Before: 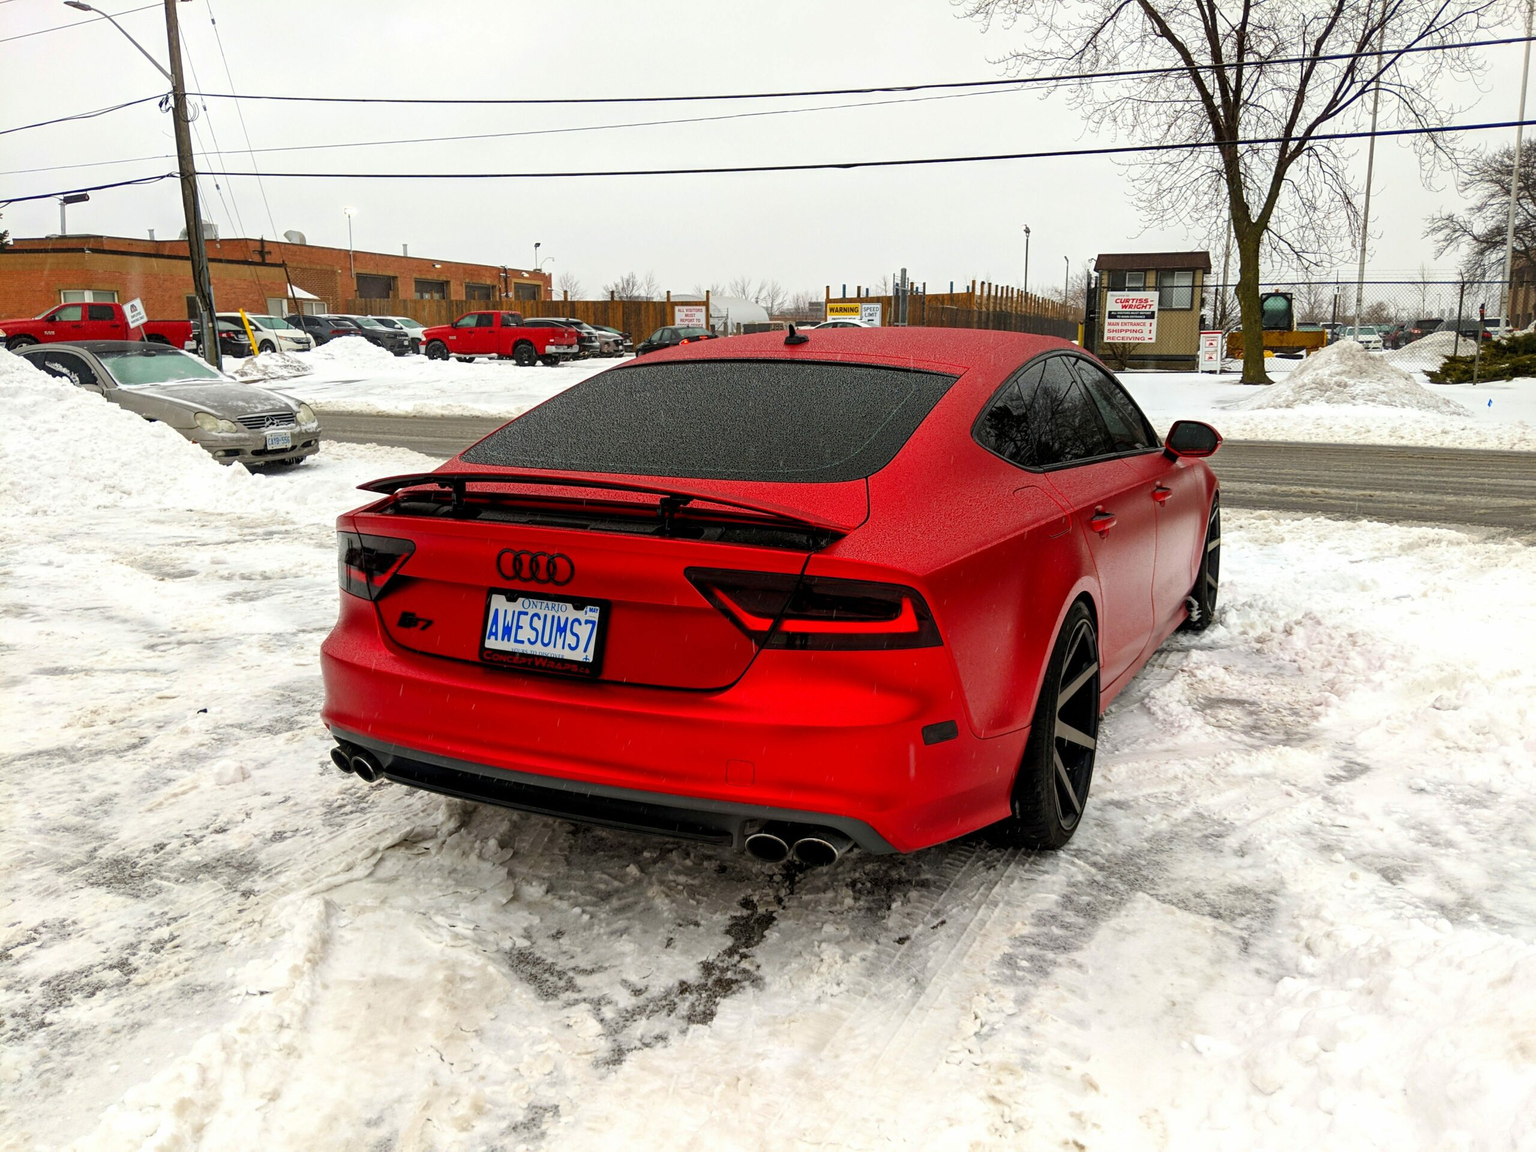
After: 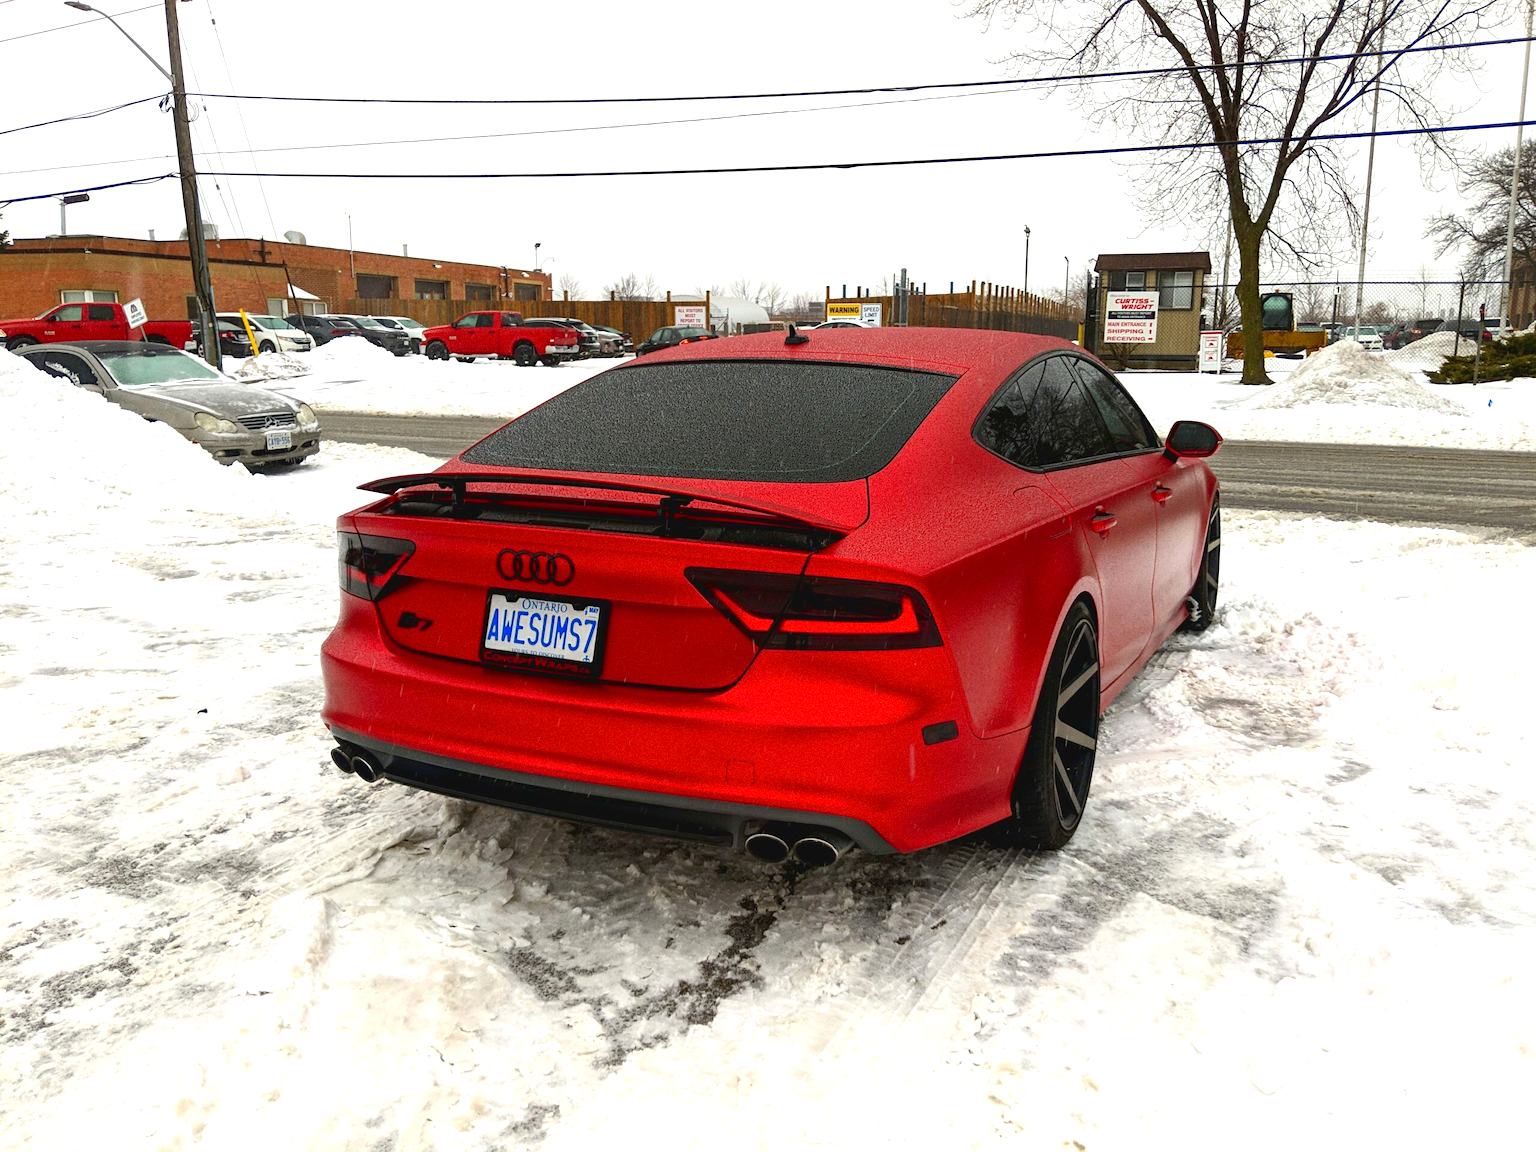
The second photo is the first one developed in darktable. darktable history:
tone equalizer: -8 EV -0.417 EV, -7 EV -0.389 EV, -6 EV -0.333 EV, -5 EV -0.222 EV, -3 EV 0.222 EV, -2 EV 0.333 EV, -1 EV 0.389 EV, +0 EV 0.417 EV, edges refinement/feathering 500, mask exposure compensation -1.57 EV, preserve details no
grain: coarseness 0.09 ISO
tone curve: curves: ch0 [(0, 0.042) (0.129, 0.18) (0.501, 0.497) (1, 1)], color space Lab, linked channels, preserve colors none
